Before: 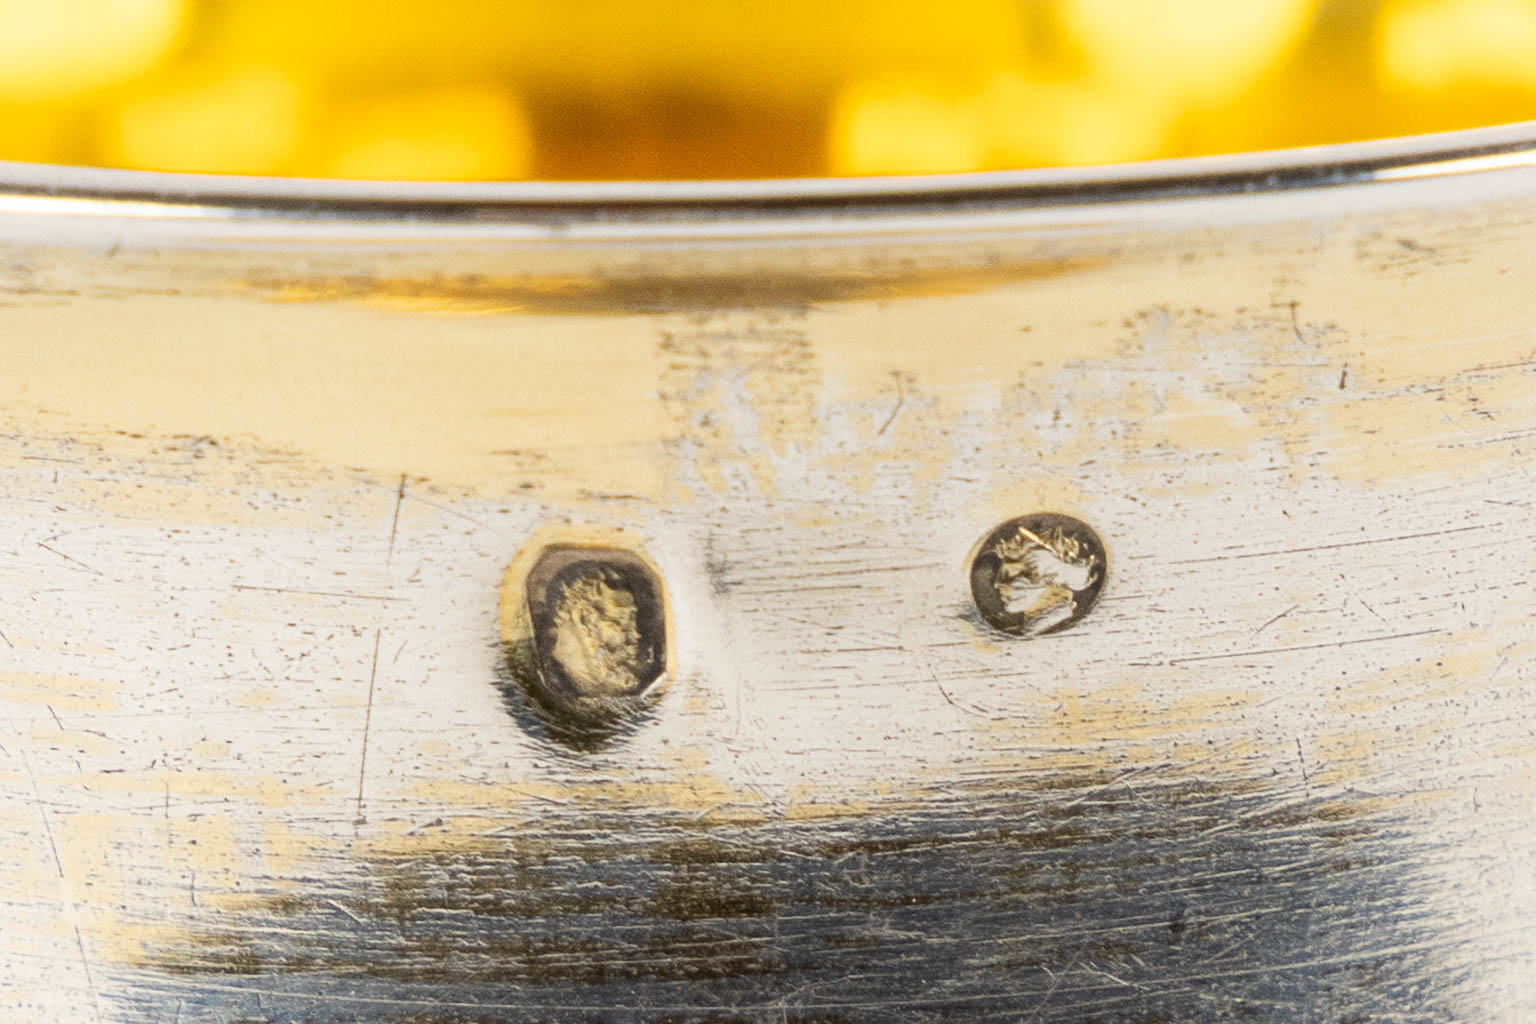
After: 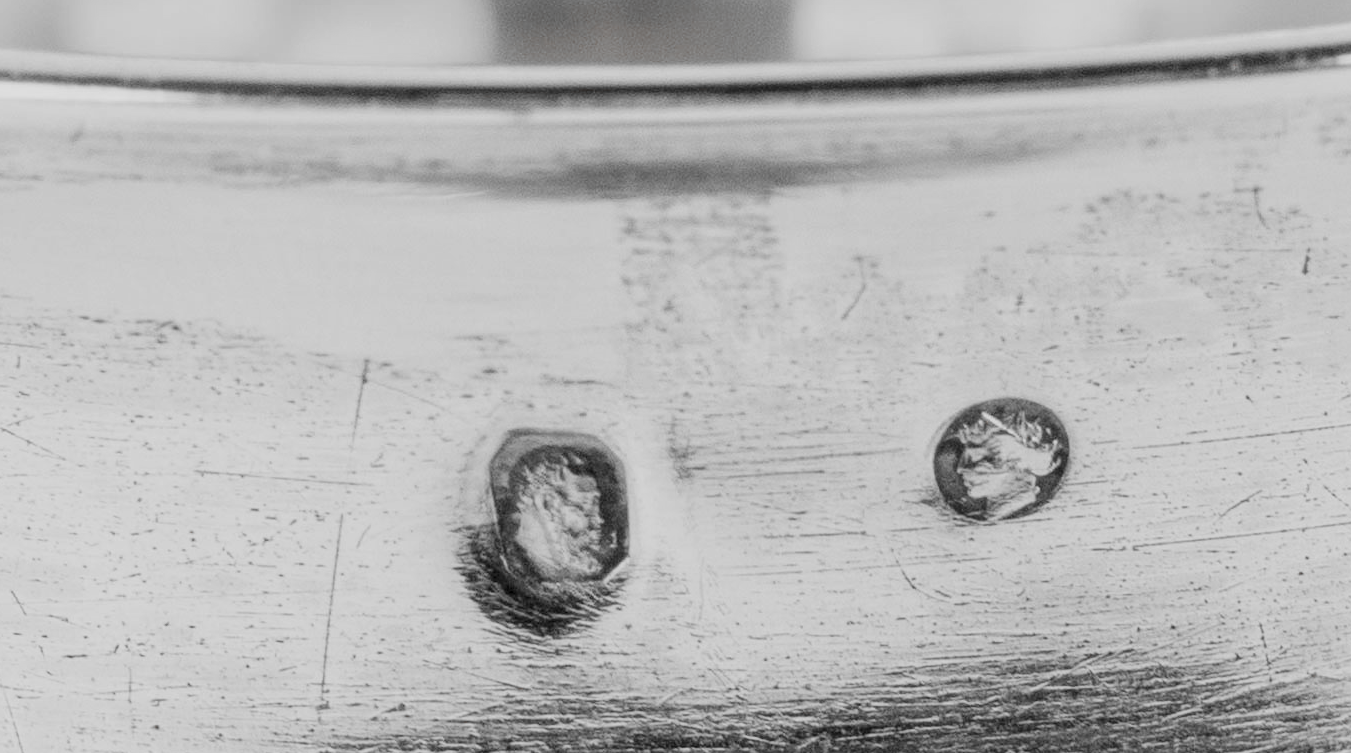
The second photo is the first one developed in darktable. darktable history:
crop and rotate: left 2.425%, top 11.305%, right 9.6%, bottom 15.08%
color correction: highlights a* 10.32, highlights b* 14.66, shadows a* -9.59, shadows b* -15.02
color zones: curves: ch1 [(0, 0.006) (0.094, 0.285) (0.171, 0.001) (0.429, 0.001) (0.571, 0.003) (0.714, 0.004) (0.857, 0.004) (1, 0.006)]
exposure: exposure 0.131 EV, compensate highlight preservation false
filmic rgb: black relative exposure -7.65 EV, white relative exposure 4.56 EV, hardness 3.61, color science v6 (2022)
local contrast: on, module defaults
white balance: red 1.08, blue 0.791
